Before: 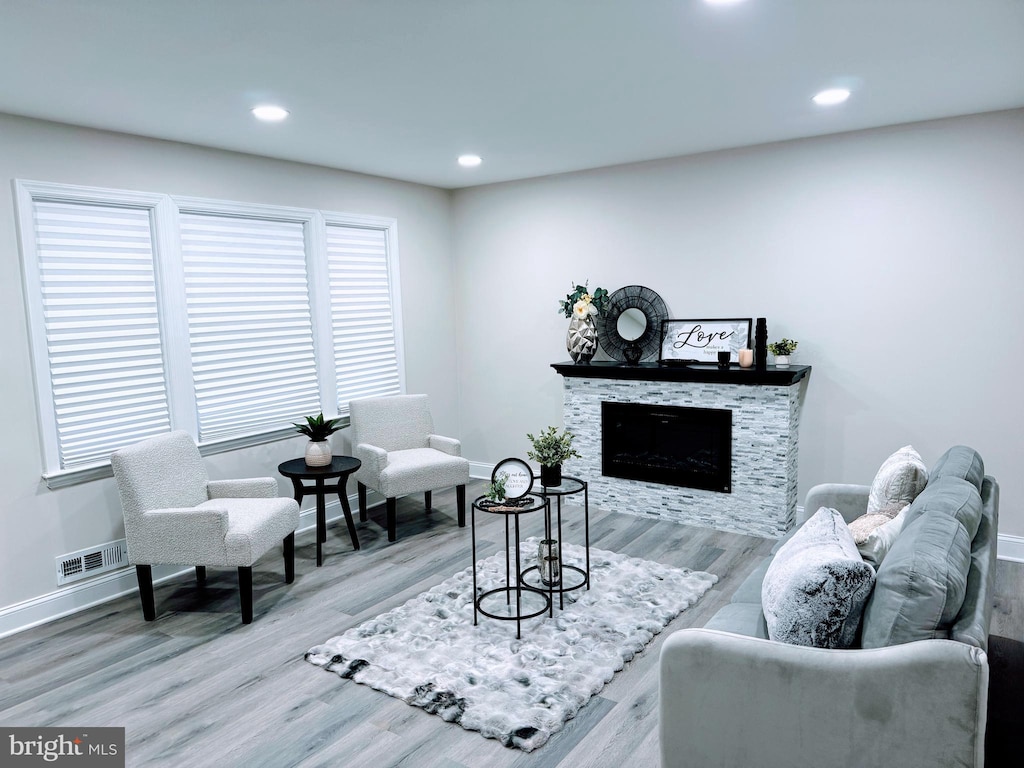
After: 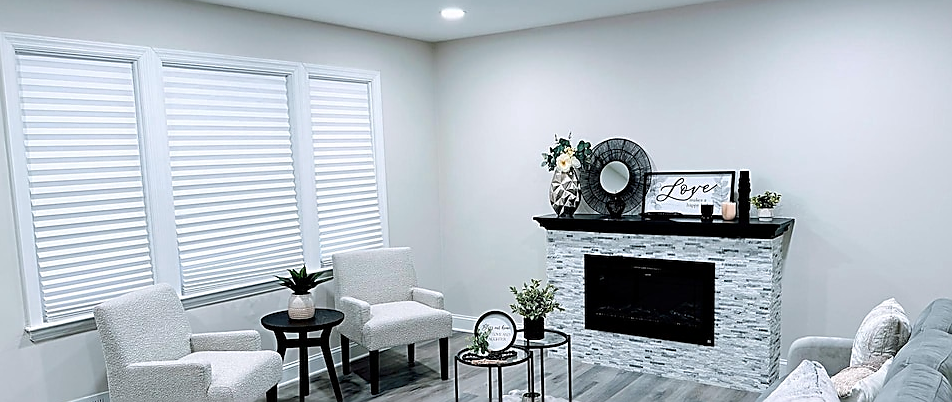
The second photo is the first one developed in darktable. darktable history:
sharpen: radius 1.4, amount 1.25, threshold 0.7
crop: left 1.744%, top 19.225%, right 5.069%, bottom 28.357%
